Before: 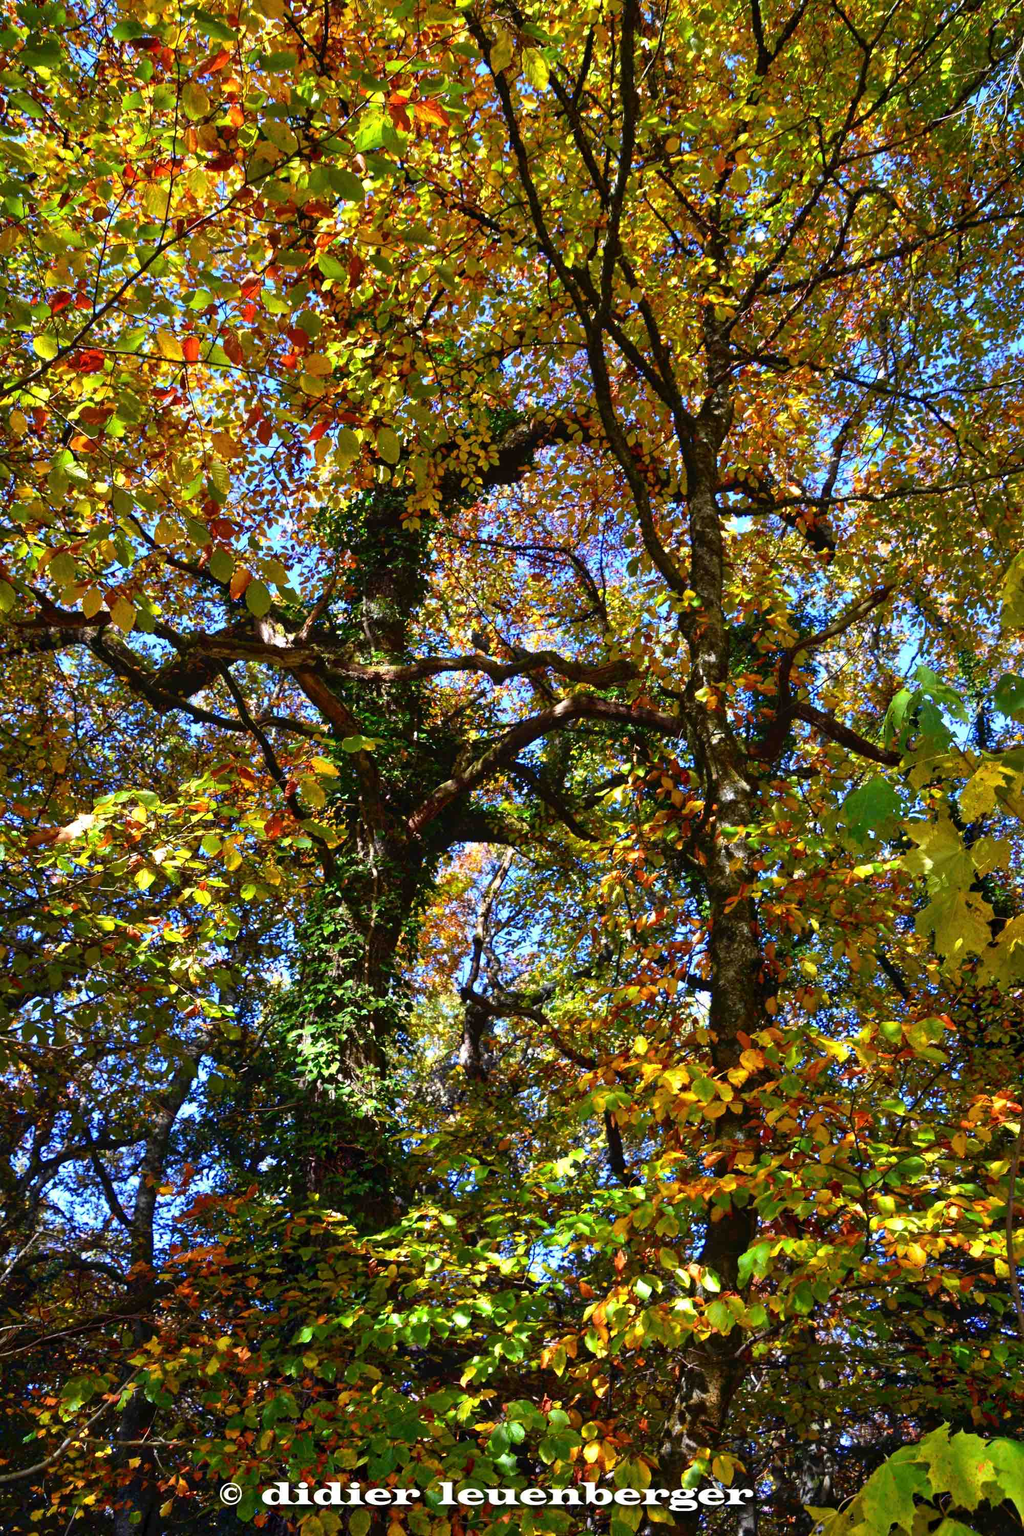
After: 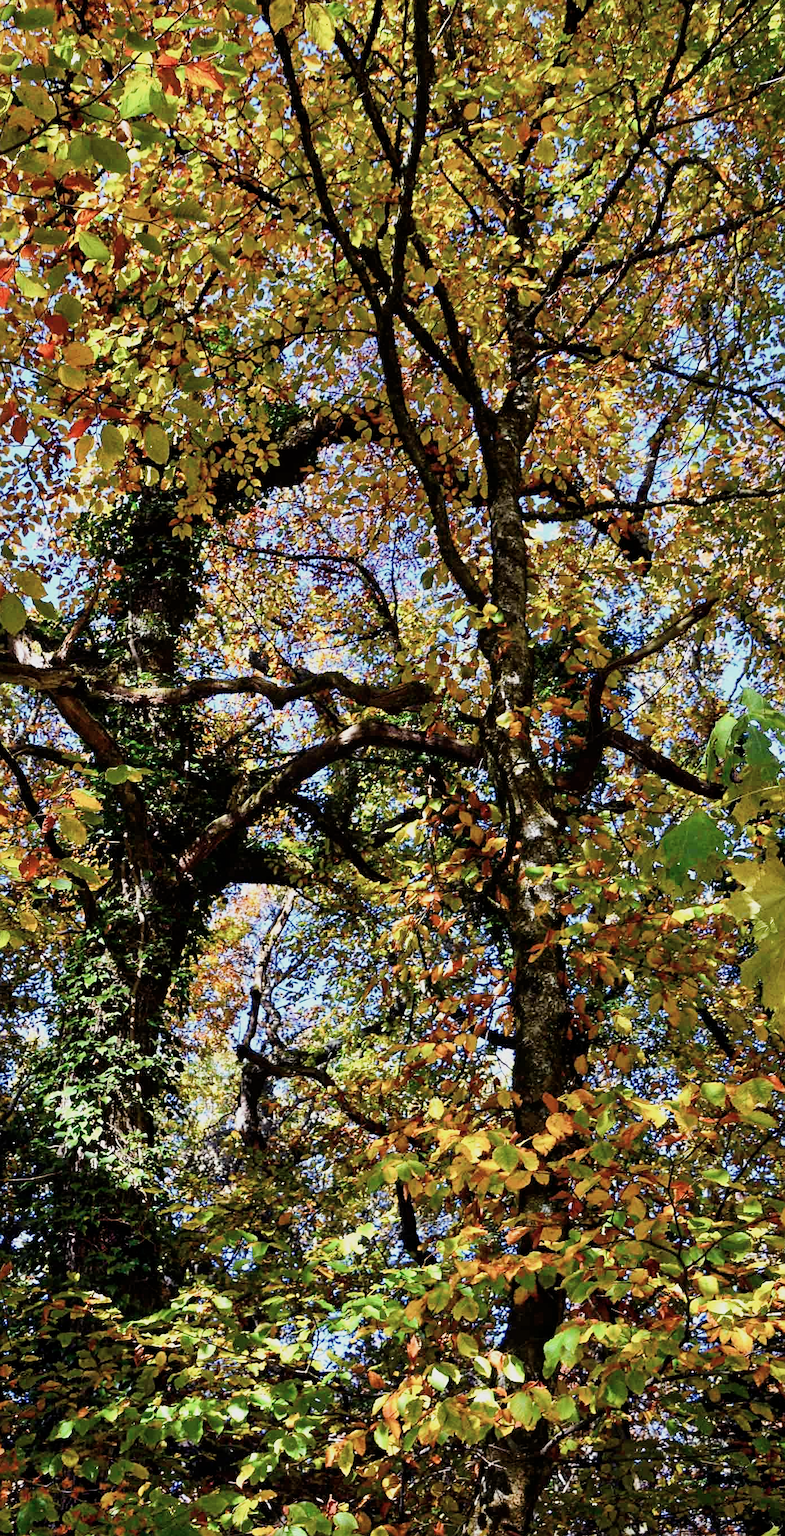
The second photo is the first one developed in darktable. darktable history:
color balance rgb: shadows lift › chroma 3.007%, shadows lift › hue 280.08°, perceptual saturation grading › global saturation -2.218%, perceptual saturation grading › highlights -8.139%, perceptual saturation grading › mid-tones 8.198%, perceptual saturation grading › shadows 3.298%, perceptual brilliance grading › global brilliance 14.54%, perceptual brilliance grading › shadows -35.312%, global vibrance -23.411%
crop and rotate: left 24.164%, top 2.959%, right 6.562%, bottom 6.798%
filmic rgb: black relative exposure -7.65 EV, white relative exposure 4.56 EV, hardness 3.61, contrast 1.059
sharpen: amount 0.497
